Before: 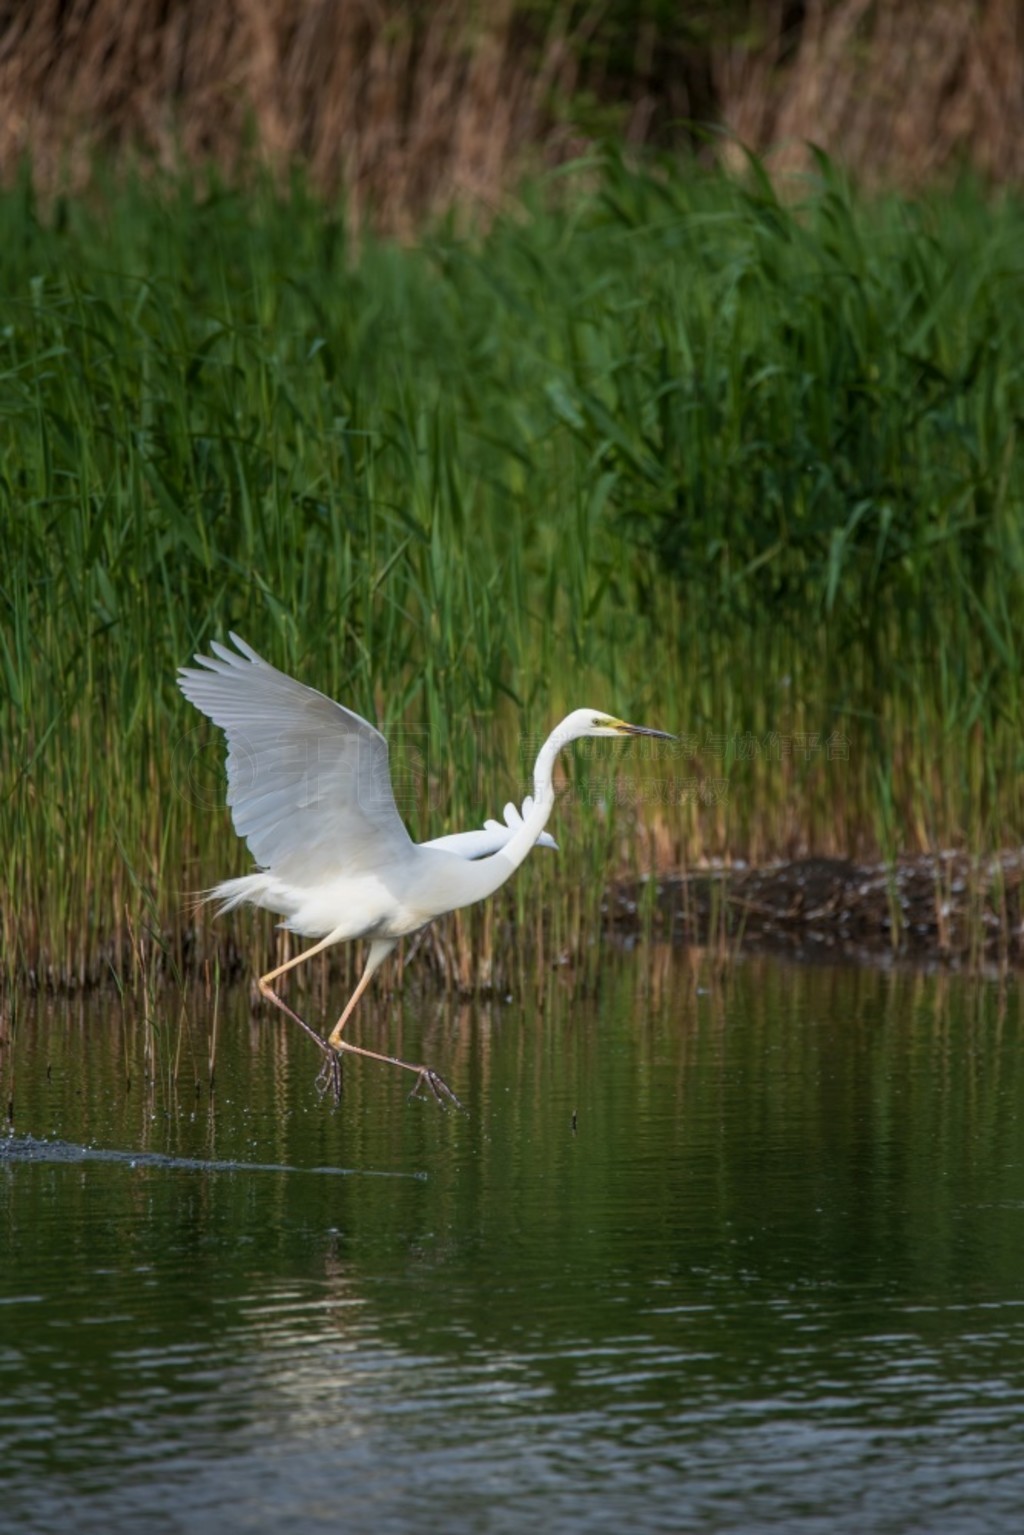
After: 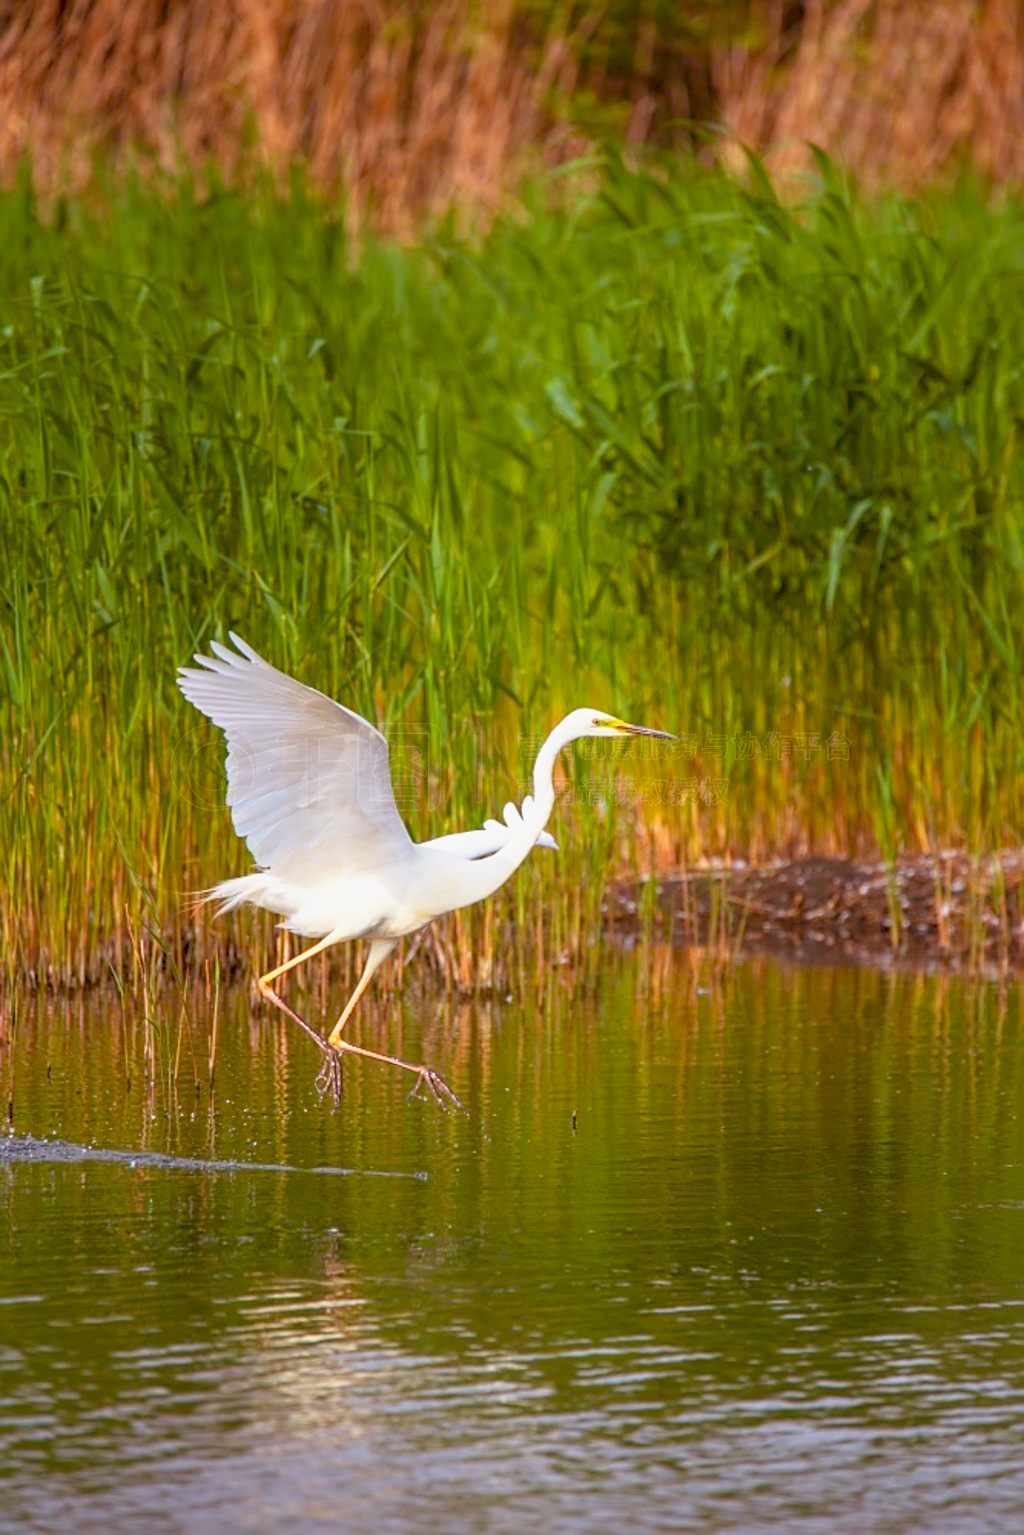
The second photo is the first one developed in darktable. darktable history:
color balance rgb: power › chroma 1.544%, power › hue 26.82°, perceptual saturation grading › global saturation 29.901%, contrast -29.941%
sharpen: on, module defaults
base curve: curves: ch0 [(0, 0) (0.495, 0.917) (1, 1)], preserve colors none
